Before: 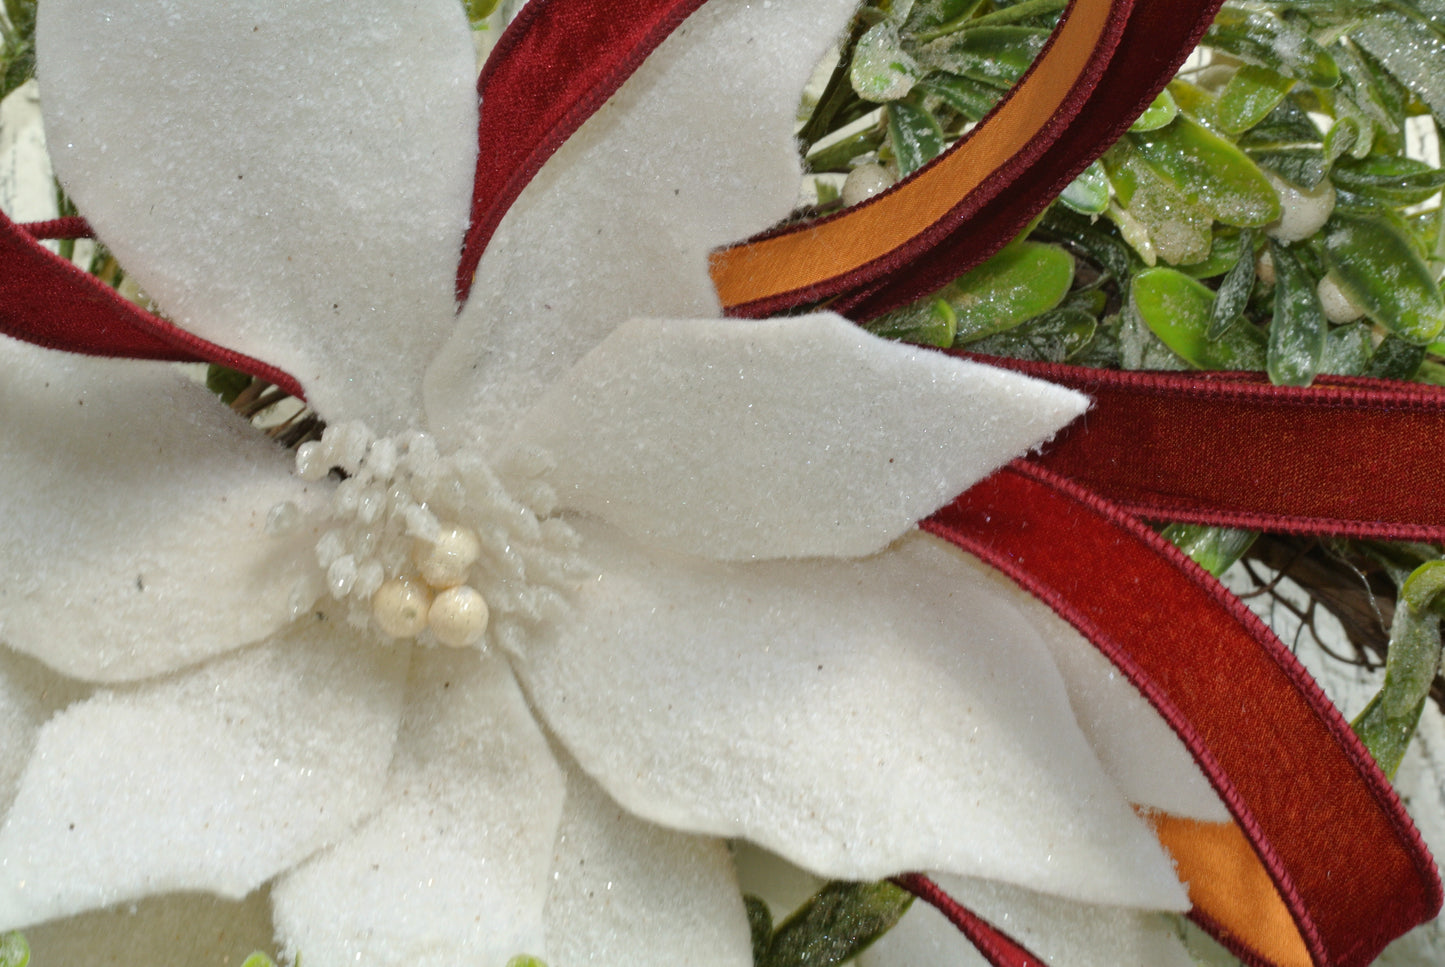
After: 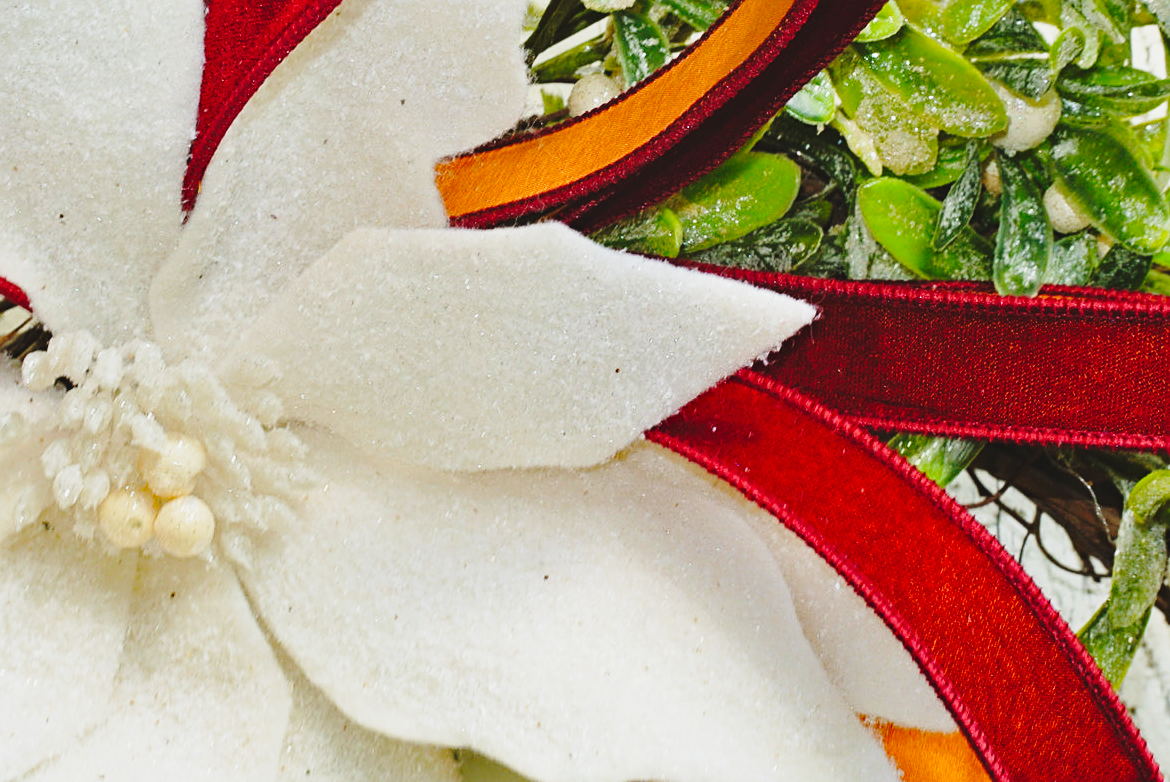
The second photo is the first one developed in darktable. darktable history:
base curve: curves: ch0 [(0, 0) (0.04, 0.03) (0.133, 0.232) (0.448, 0.748) (0.843, 0.968) (1, 1)], preserve colors none
contrast brightness saturation: contrast -0.099, brightness 0.043, saturation 0.081
sharpen: on, module defaults
crop: left 19.019%, top 9.37%, right 0.001%, bottom 9.696%
haze removal: compatibility mode true, adaptive false
